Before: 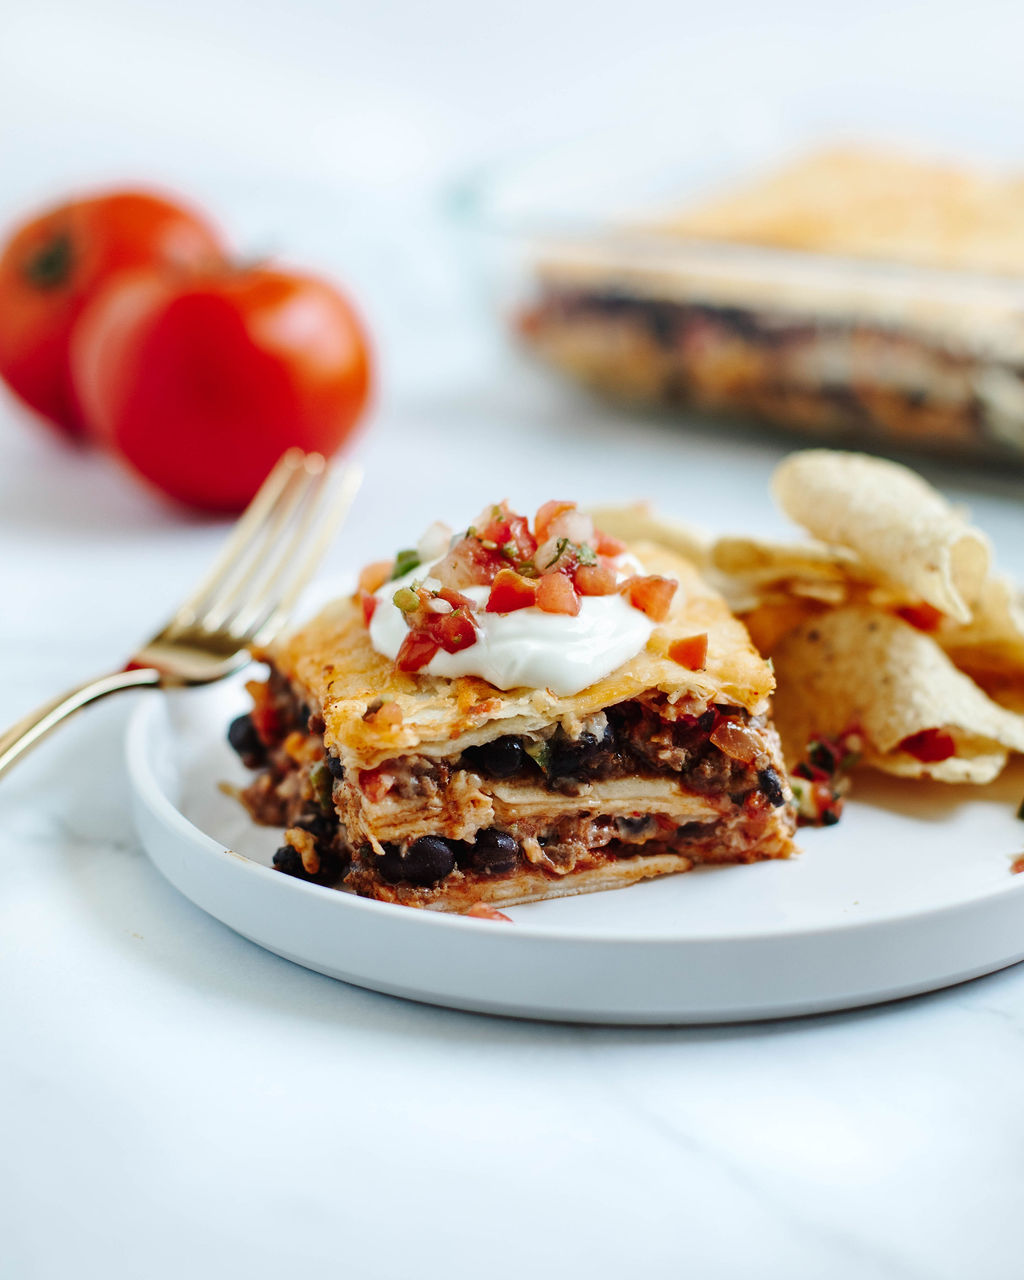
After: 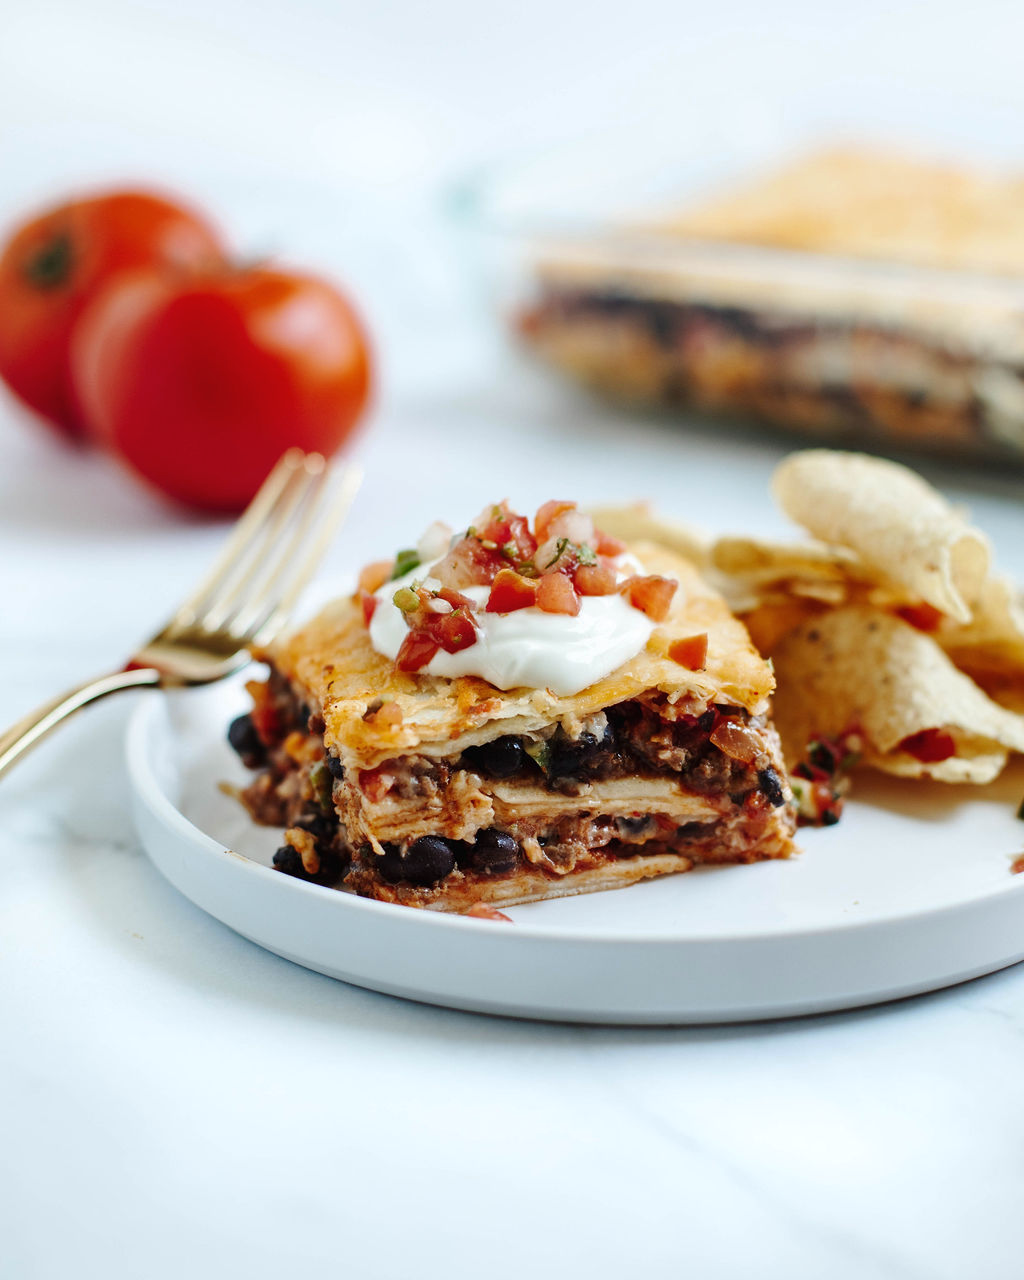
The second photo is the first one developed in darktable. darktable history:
color zones: curves: ch0 [(0.068, 0.464) (0.25, 0.5) (0.48, 0.508) (0.75, 0.536) (0.886, 0.476) (0.967, 0.456)]; ch1 [(0.066, 0.456) (0.25, 0.5) (0.616, 0.508) (0.746, 0.56) (0.934, 0.444)]
